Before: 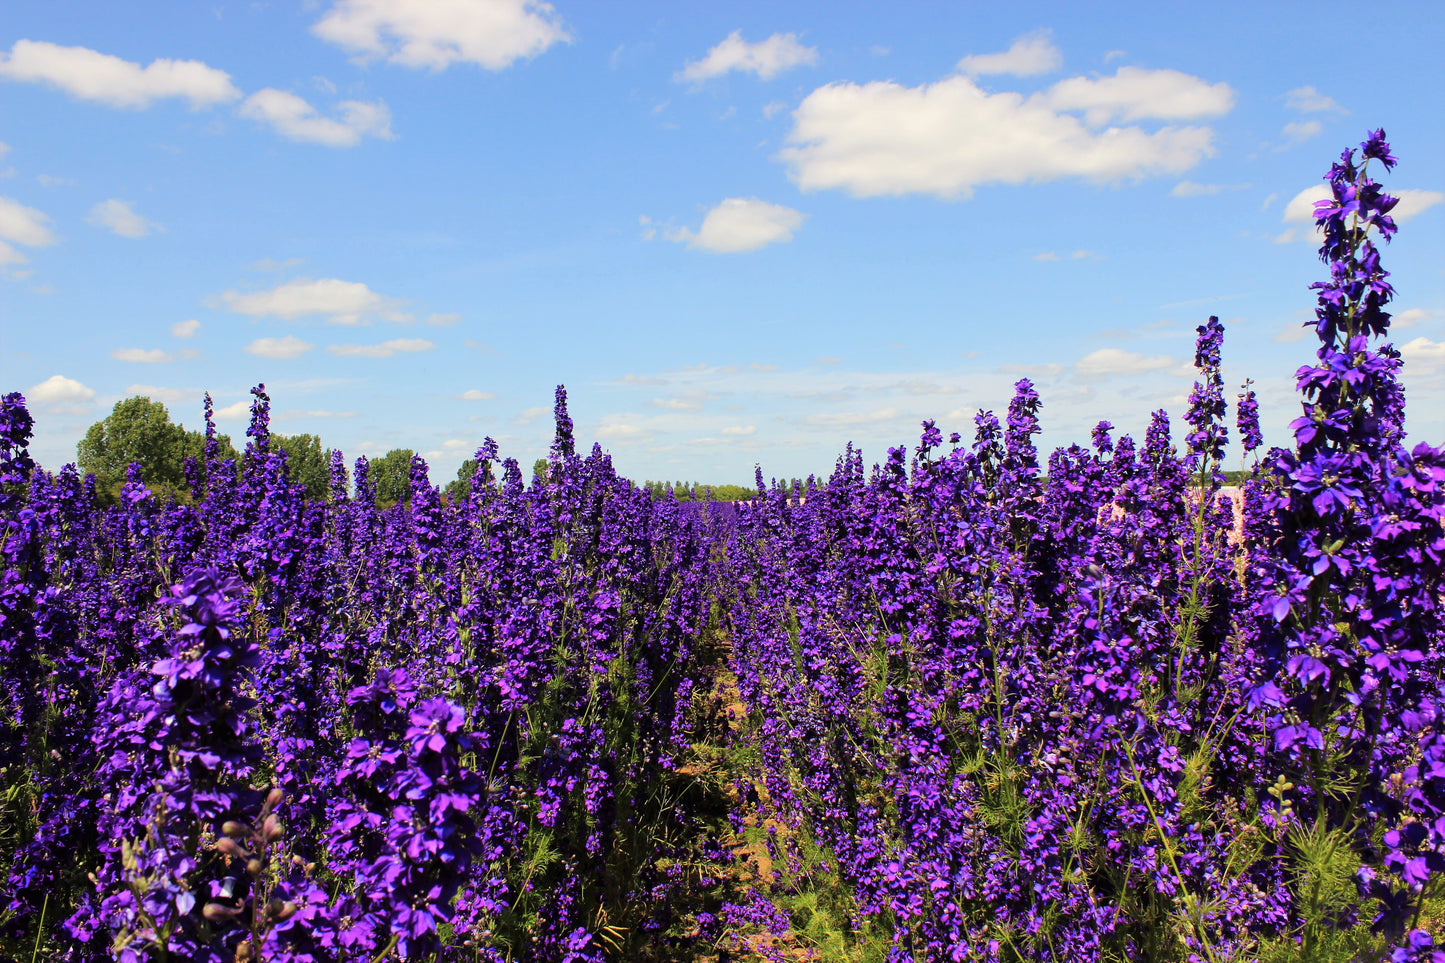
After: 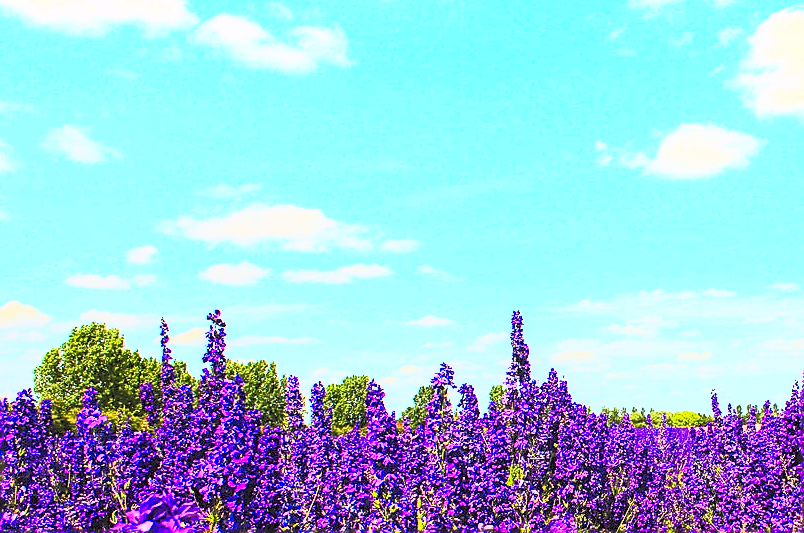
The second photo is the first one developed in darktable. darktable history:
contrast brightness saturation: contrast 0.994, brightness 0.987, saturation 0.998
local contrast: on, module defaults
crop and rotate: left 3.057%, top 7.703%, right 41.251%, bottom 36.863%
sharpen: radius 1.376, amount 1.254, threshold 0.782
